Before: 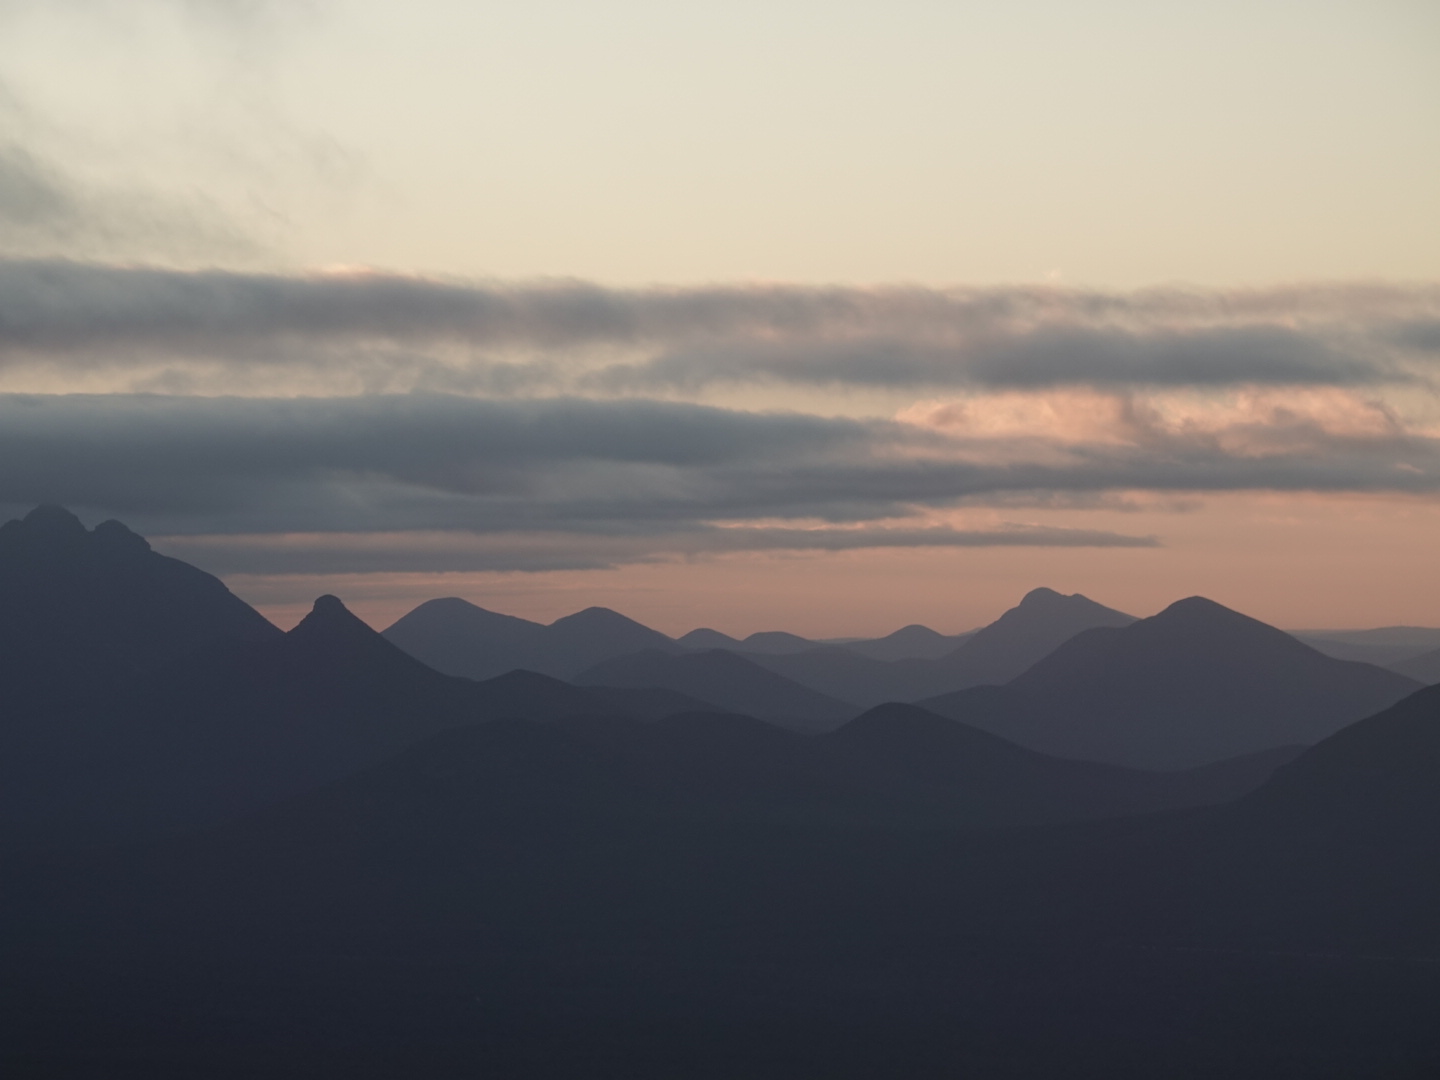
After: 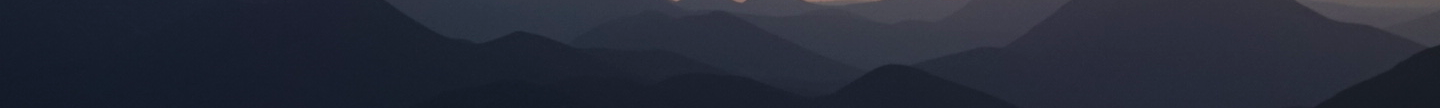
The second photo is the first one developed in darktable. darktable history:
sigmoid: contrast 1.7
crop and rotate: top 59.084%, bottom 30.916%
